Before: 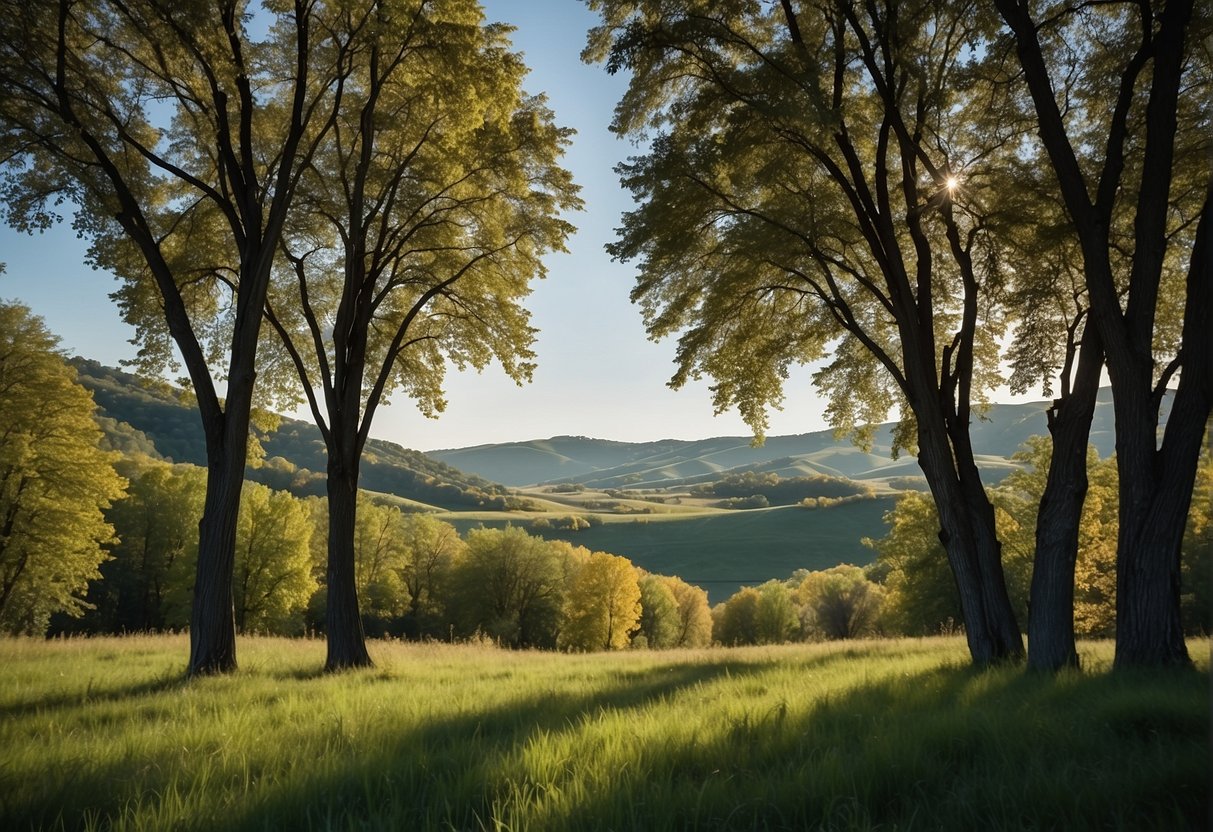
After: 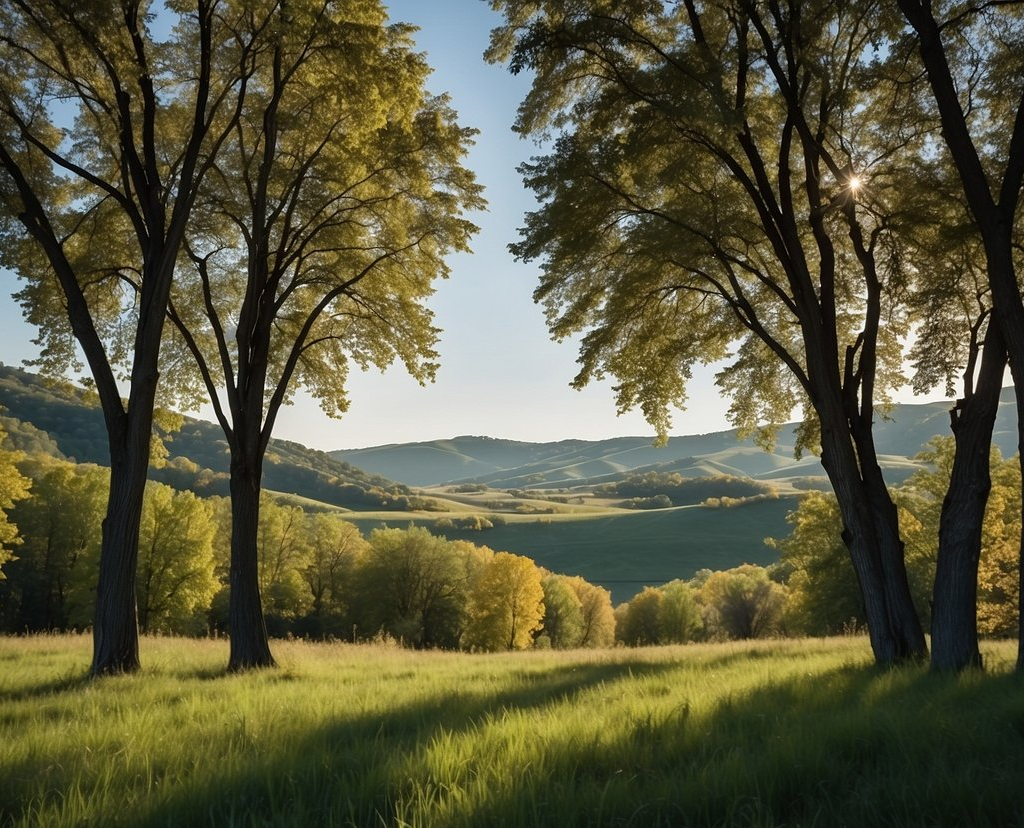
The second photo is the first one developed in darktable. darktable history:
crop: left 8.026%, right 7.374%
